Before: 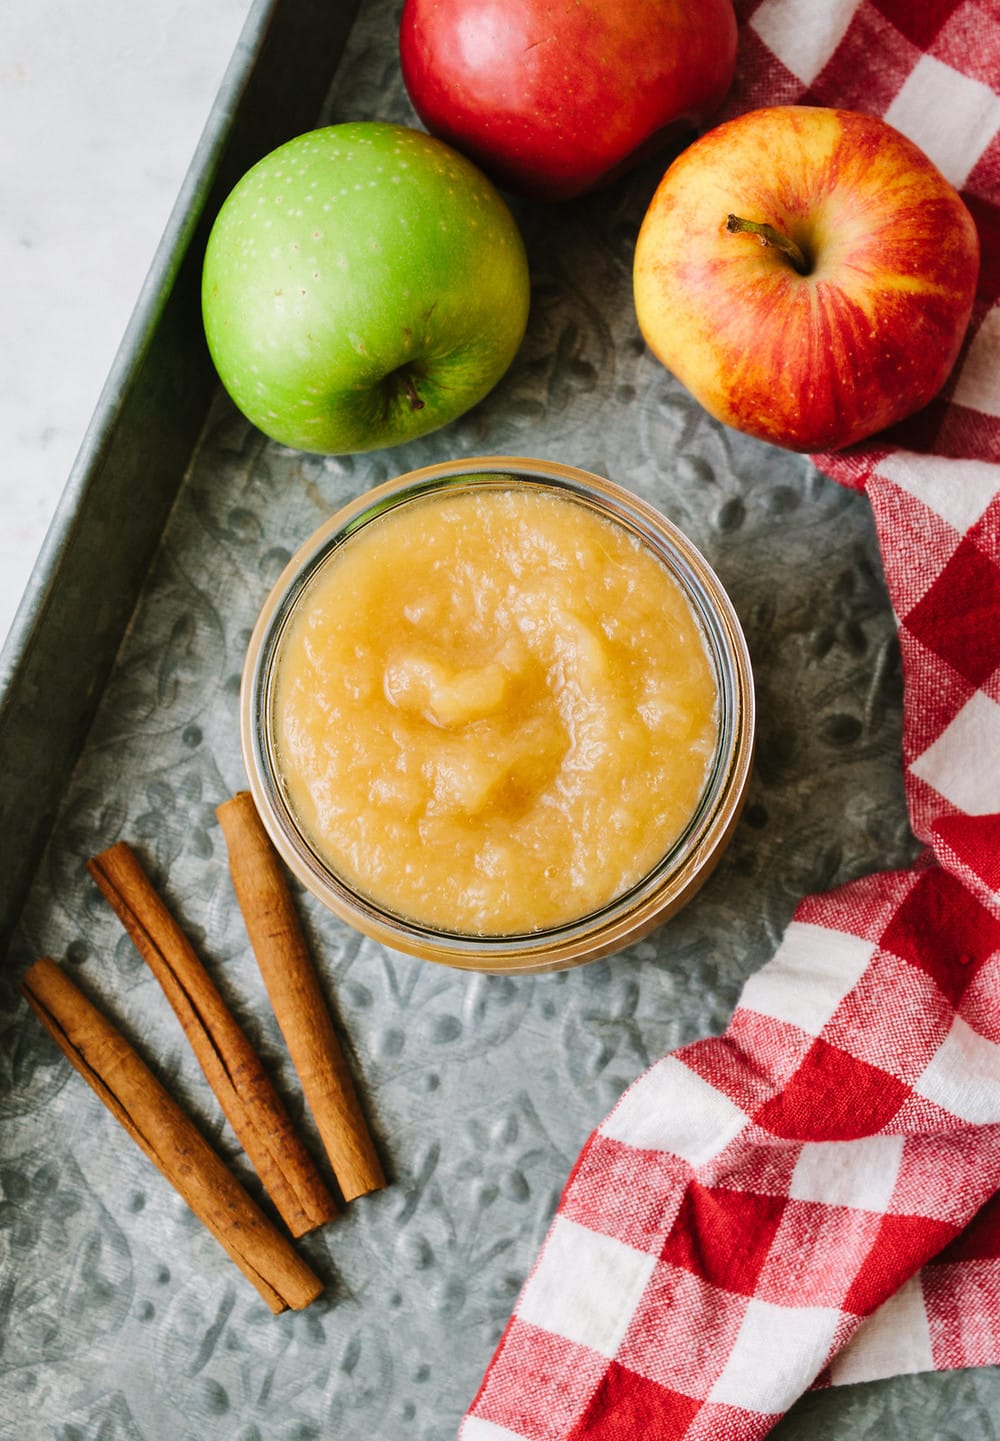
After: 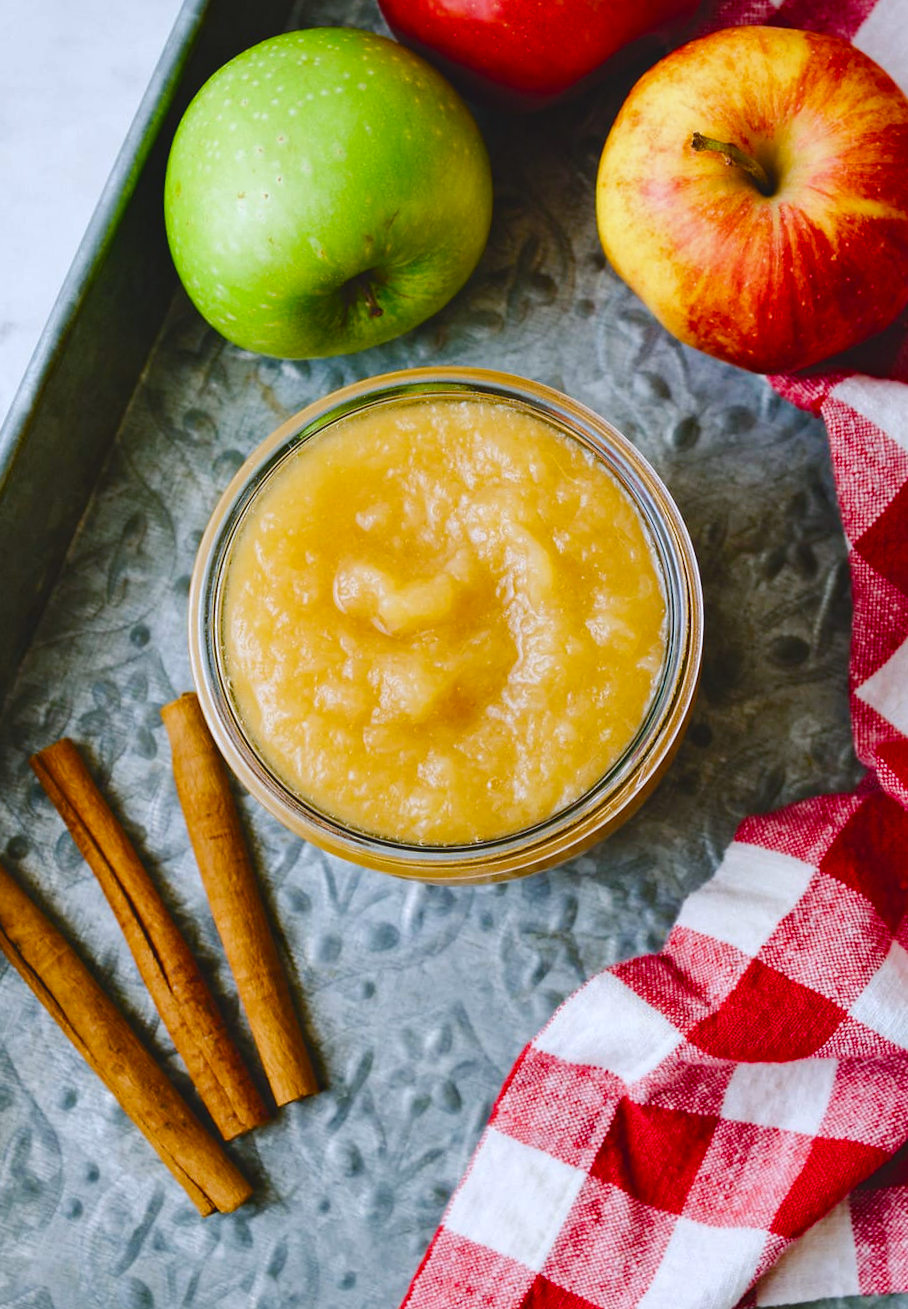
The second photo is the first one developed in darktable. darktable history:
haze removal: compatibility mode true, adaptive false
white balance: red 0.926, green 1.003, blue 1.133
color balance rgb: shadows lift › chroma 3%, shadows lift › hue 280.8°, power › hue 330°, highlights gain › chroma 3%, highlights gain › hue 75.6°, global offset › luminance 0.7%, perceptual saturation grading › global saturation 20%, perceptual saturation grading › highlights -25%, perceptual saturation grading › shadows 50%, global vibrance 20.33%
crop and rotate: angle -1.96°, left 3.097%, top 4.154%, right 1.586%, bottom 0.529%
